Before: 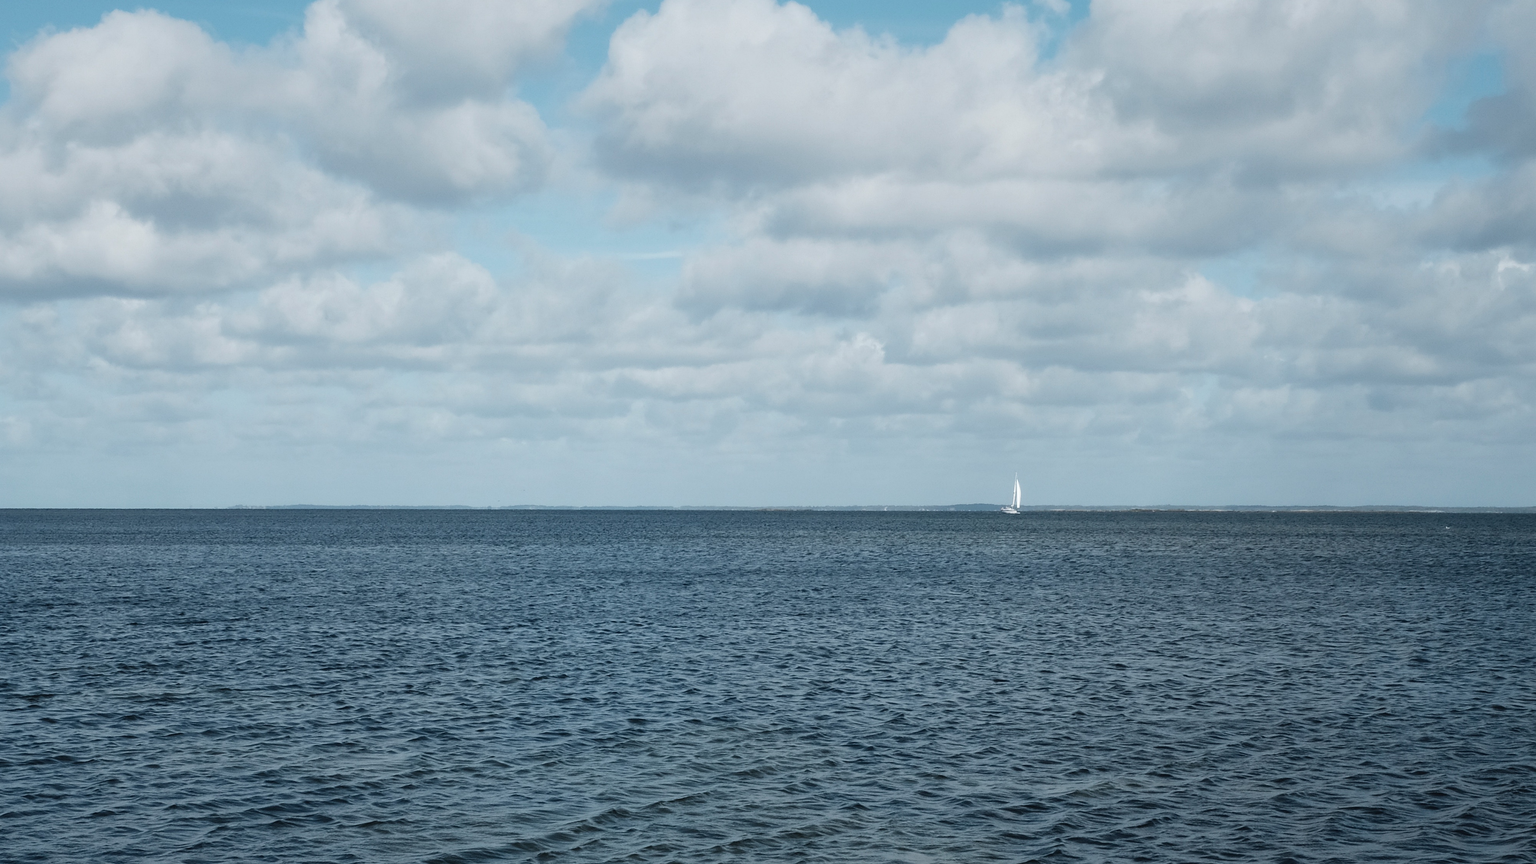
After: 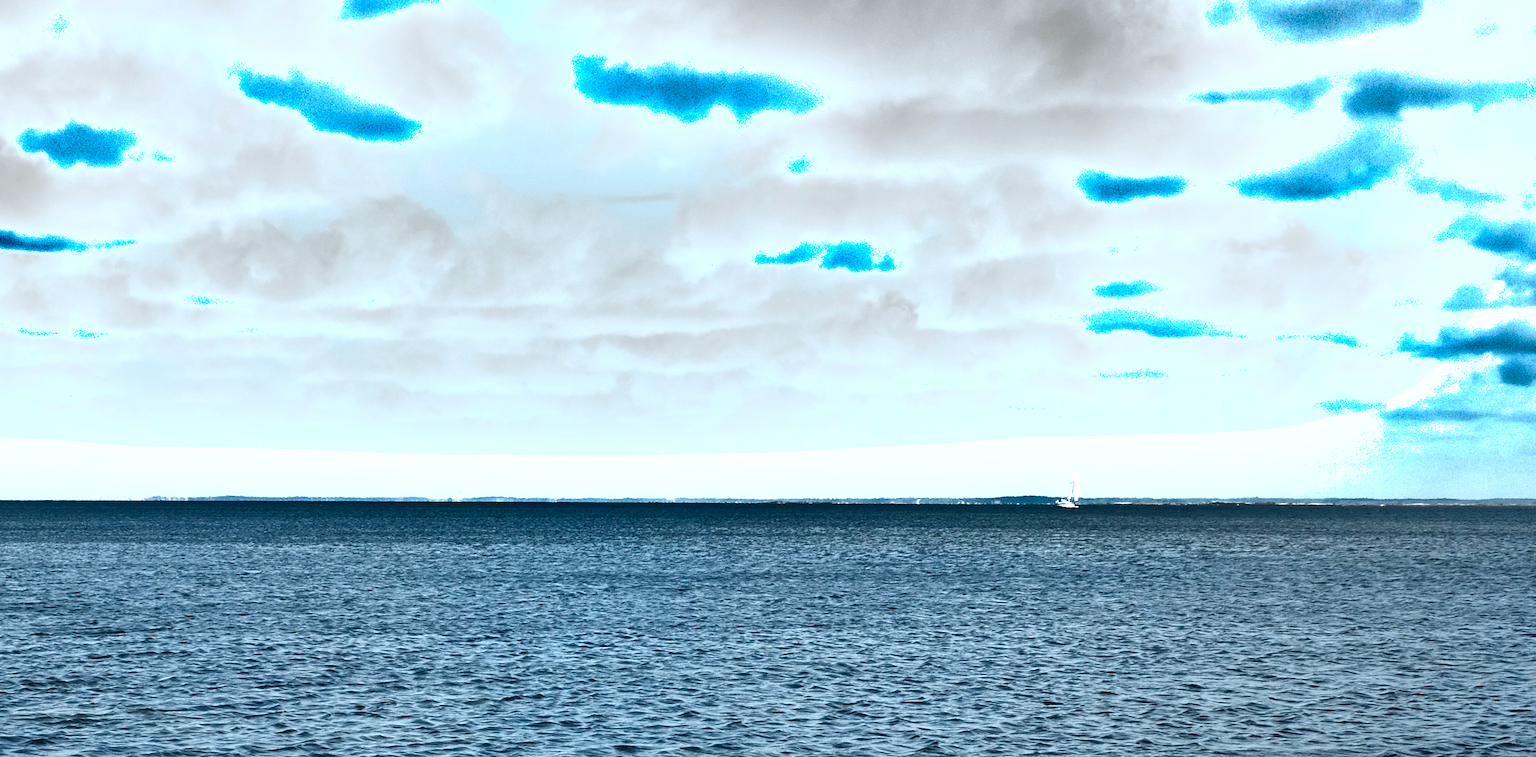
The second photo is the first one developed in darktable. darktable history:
crop: left 7.856%, top 11.836%, right 10.12%, bottom 15.387%
exposure: black level correction 0.001, compensate highlight preservation false
shadows and highlights: shadows 20.91, highlights -82.73, soften with gaussian
rotate and perspective: lens shift (vertical) 0.048, lens shift (horizontal) -0.024, automatic cropping off
contrast brightness saturation: contrast 0.05
levels: levels [0, 0.352, 0.703]
